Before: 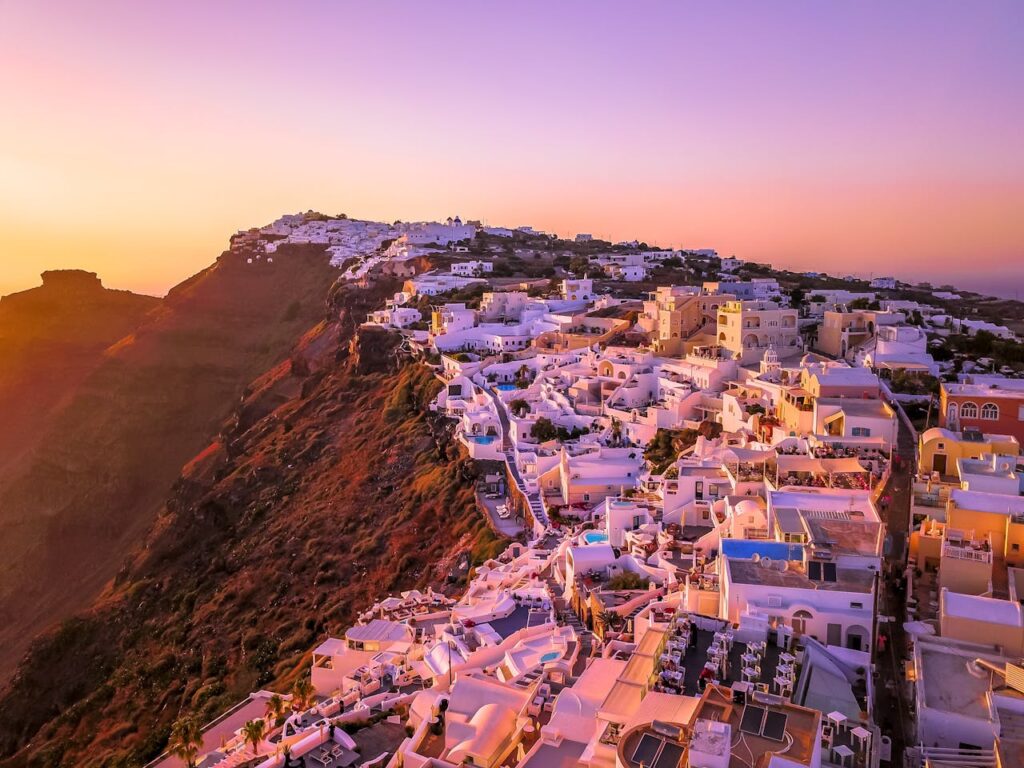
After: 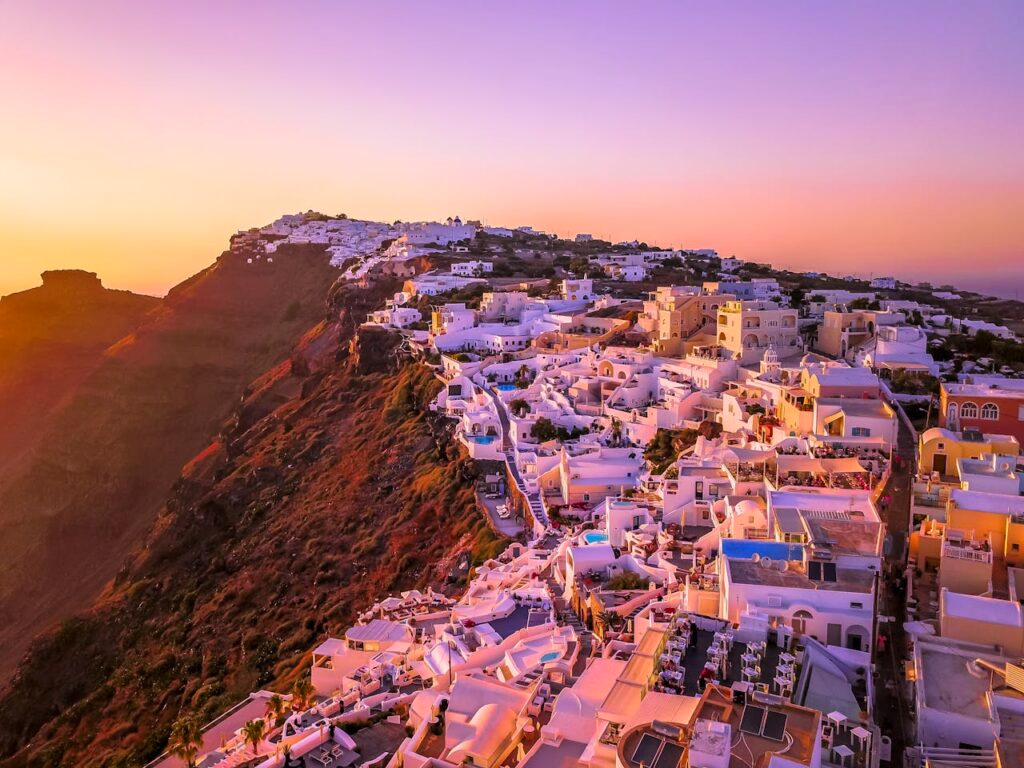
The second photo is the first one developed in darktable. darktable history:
contrast brightness saturation: contrast 0.043, saturation 0.074
